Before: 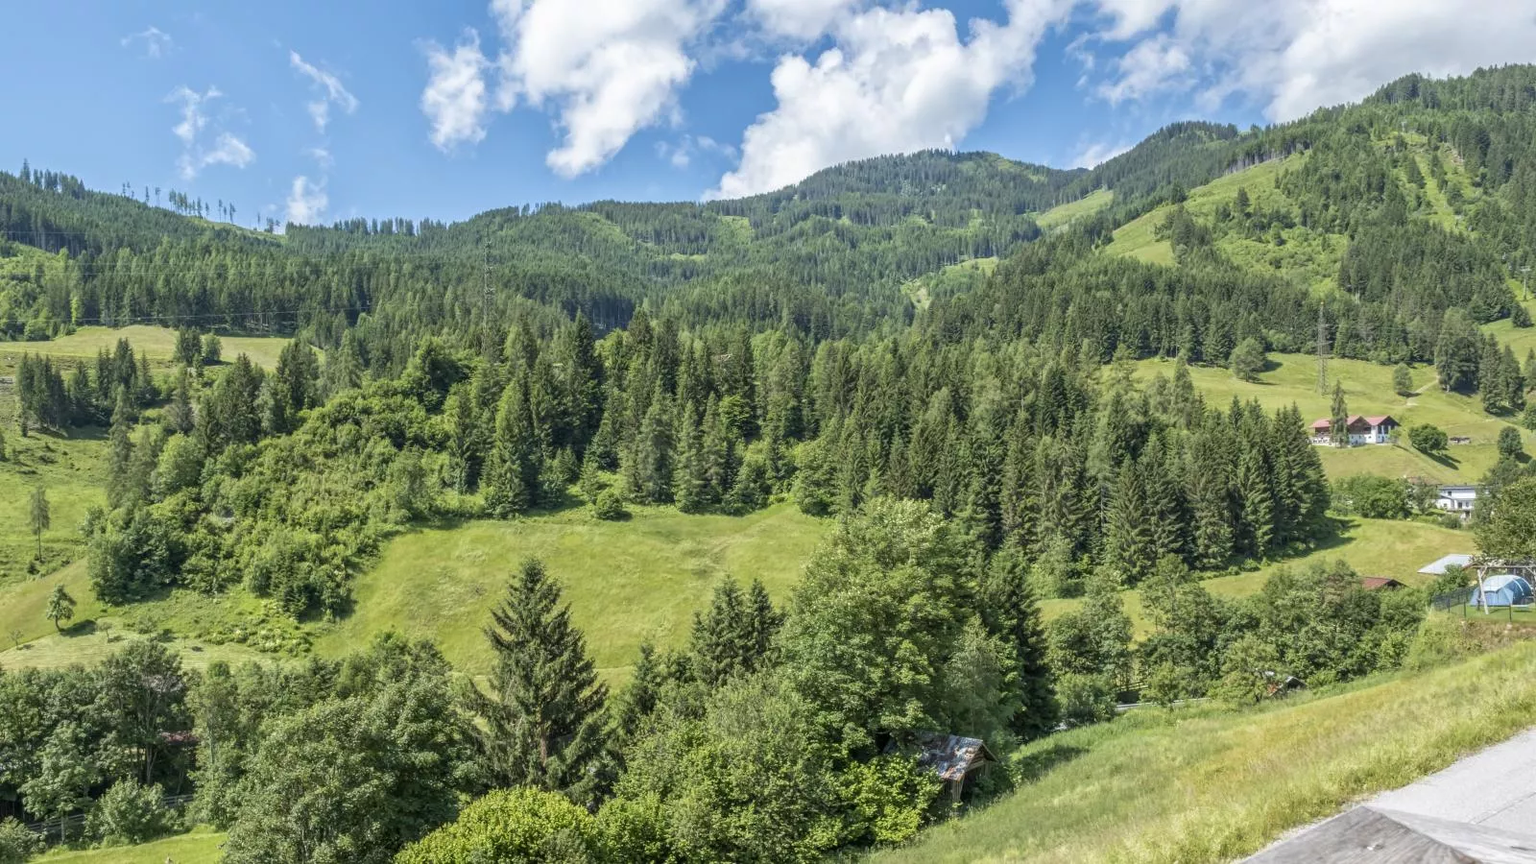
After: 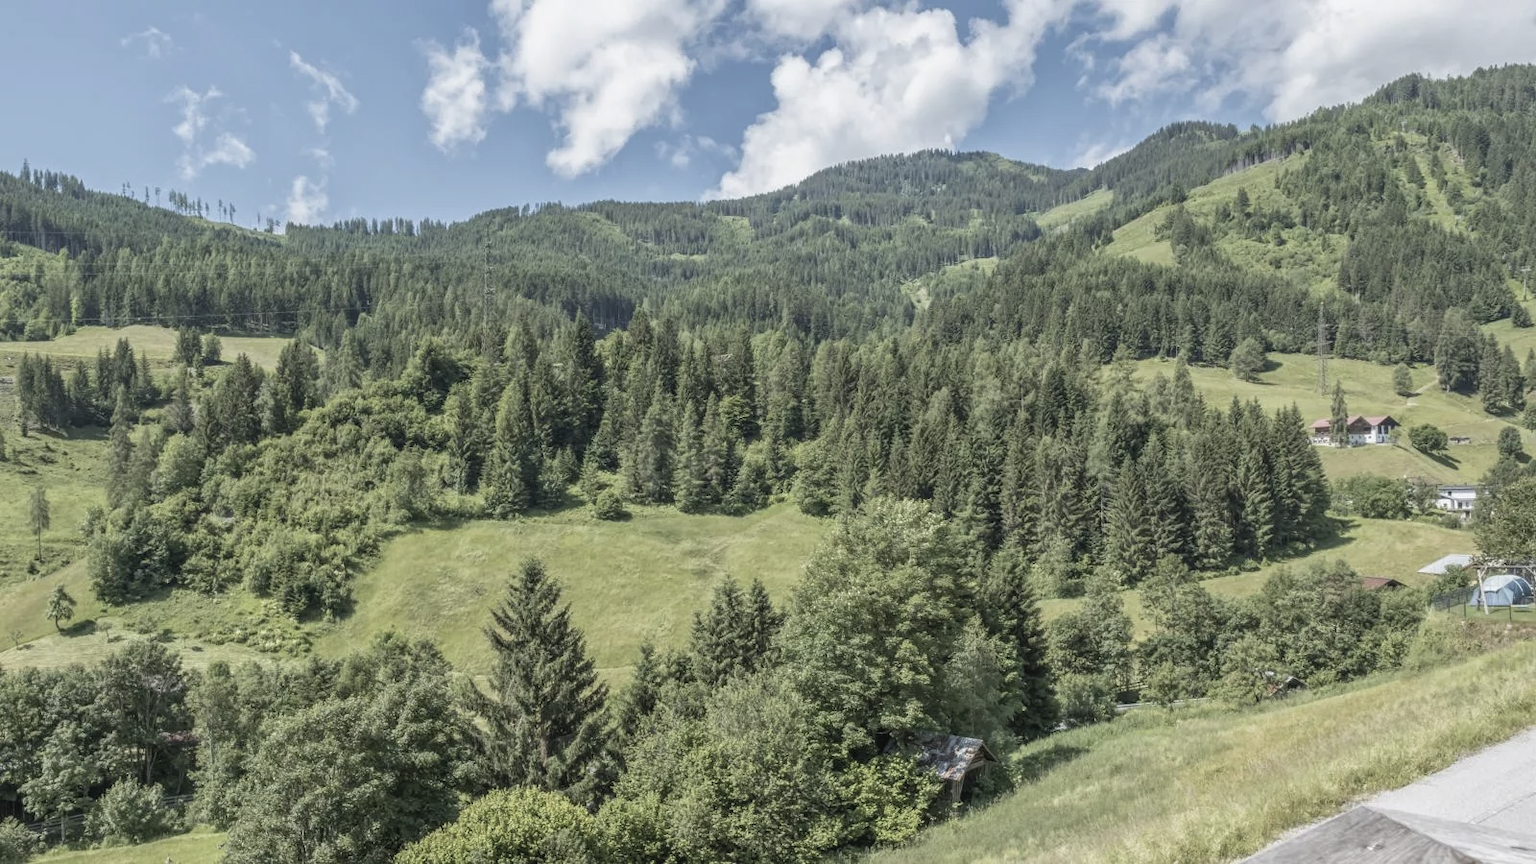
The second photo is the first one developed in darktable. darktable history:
contrast brightness saturation: contrast -0.06, saturation -0.408
